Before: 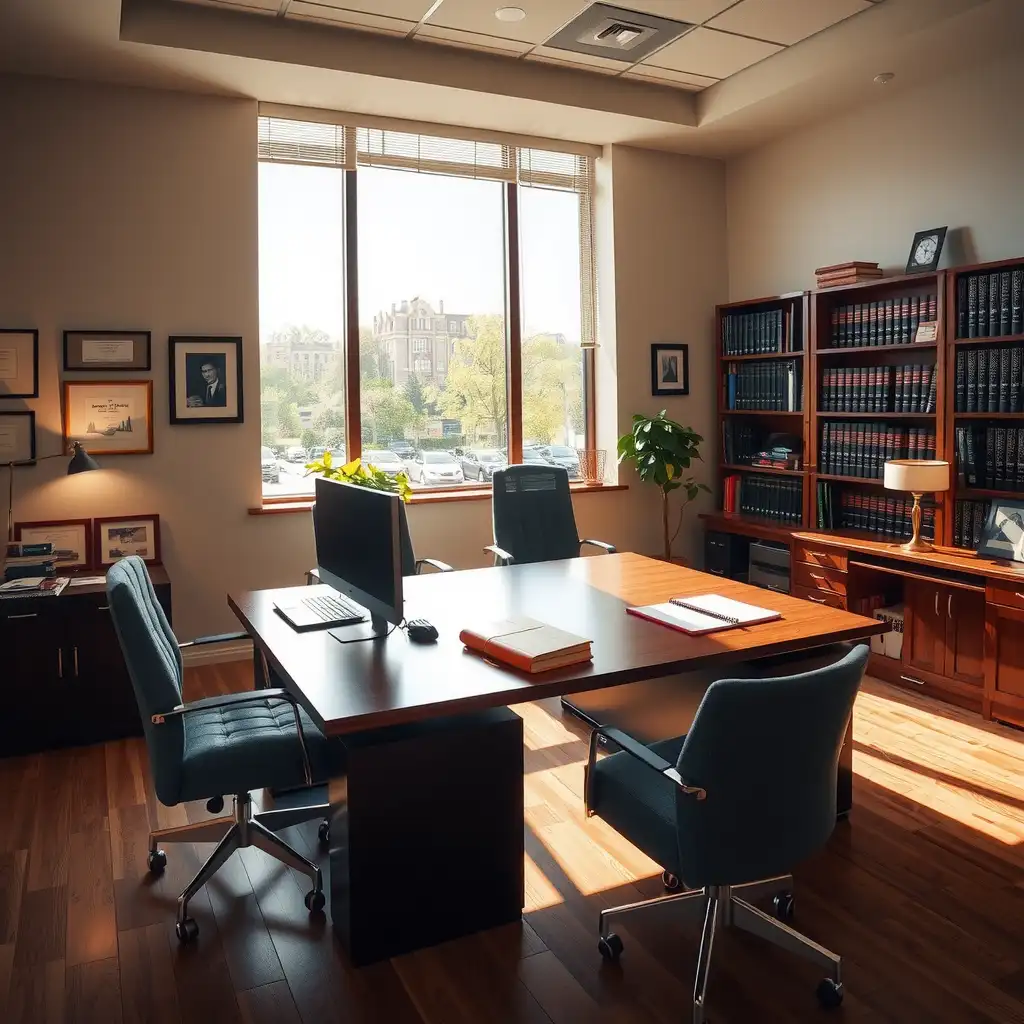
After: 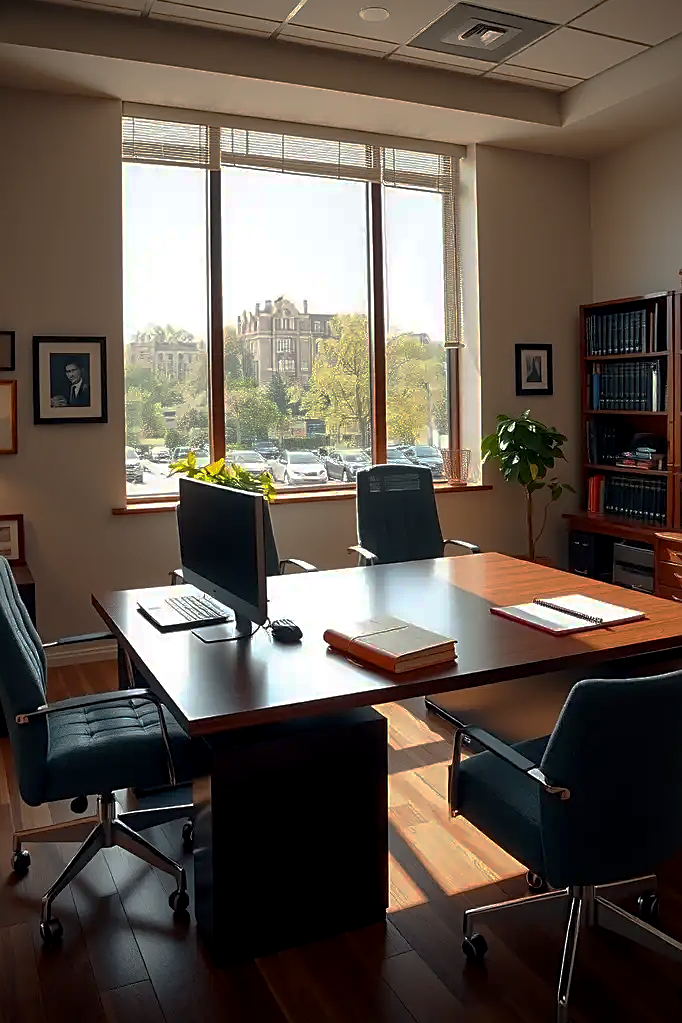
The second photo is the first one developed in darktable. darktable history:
sharpen: on, module defaults
crop and rotate: left 13.328%, right 20.064%
base curve: curves: ch0 [(0, 0) (0.841, 0.609) (1, 1)], preserve colors none
vignetting: brightness -0.317, saturation -0.049, center (-0.117, -0.003)
exposure: black level correction 0.005, exposure 0.016 EV, compensate highlight preservation false
